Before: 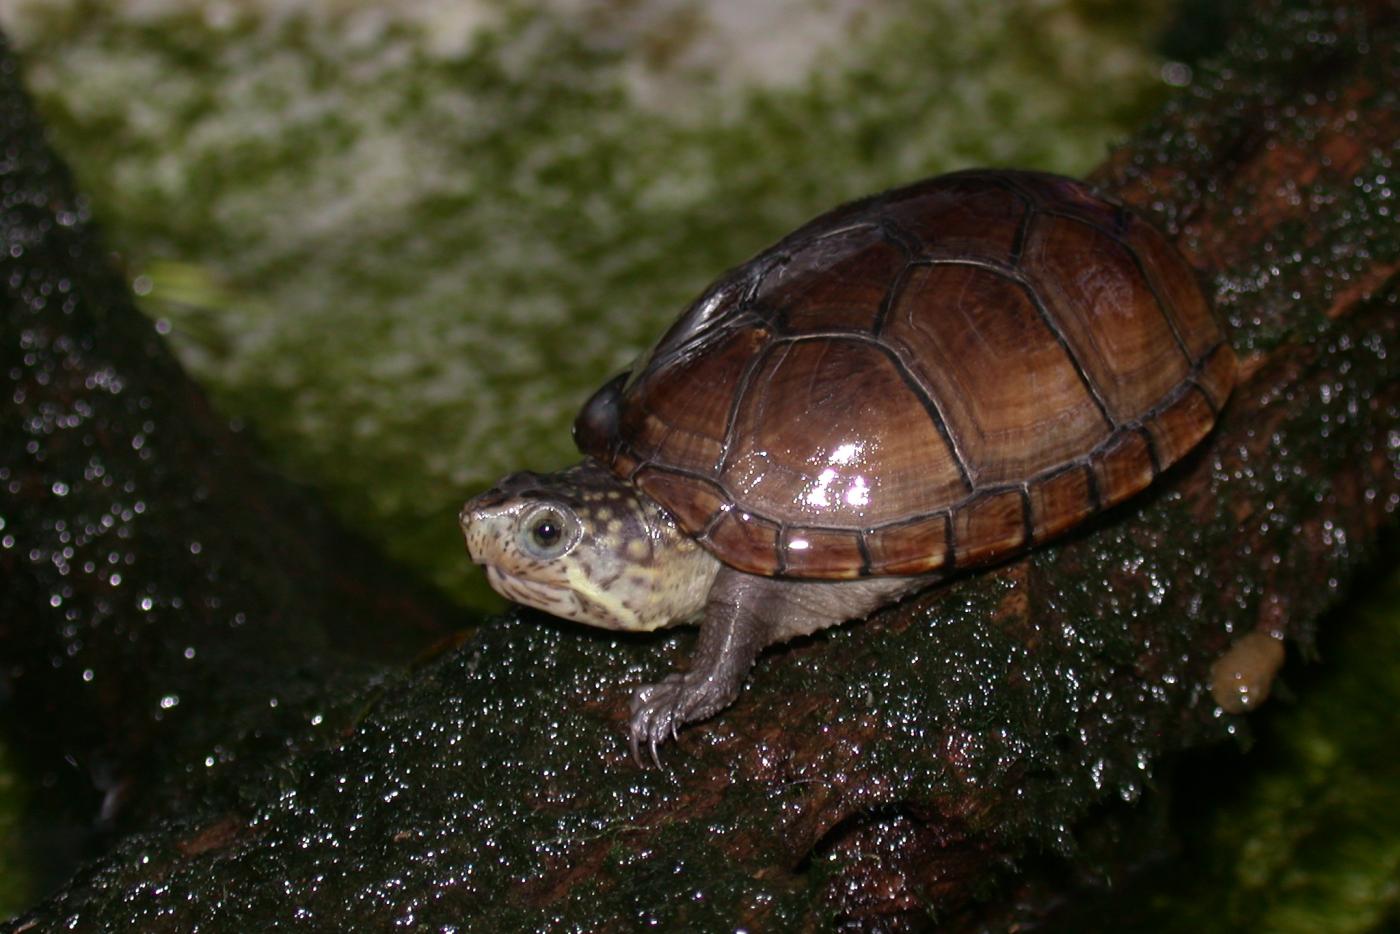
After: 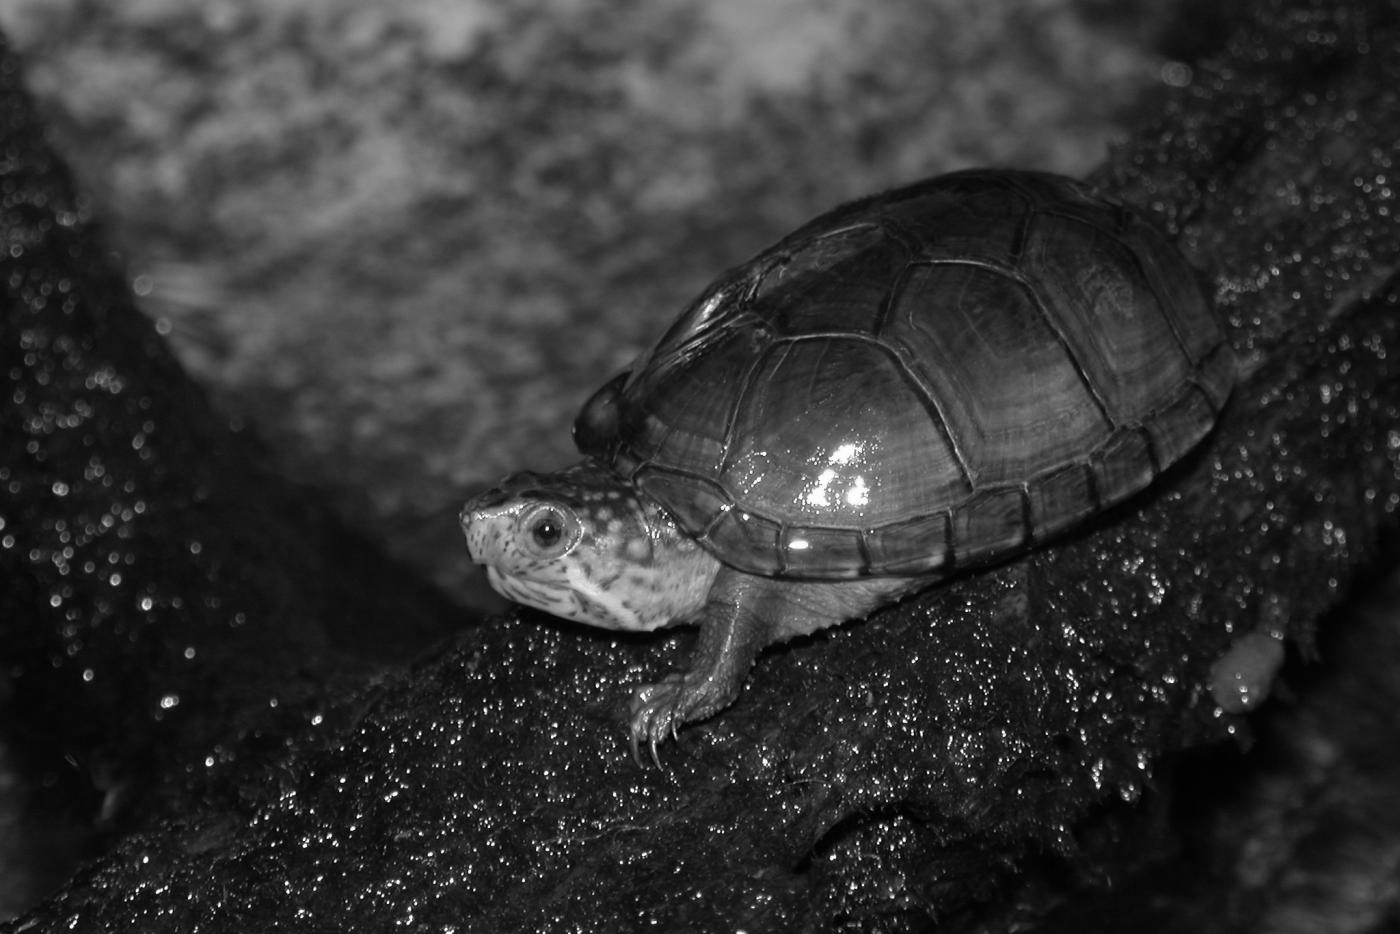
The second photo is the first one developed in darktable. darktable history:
monochrome: size 1
